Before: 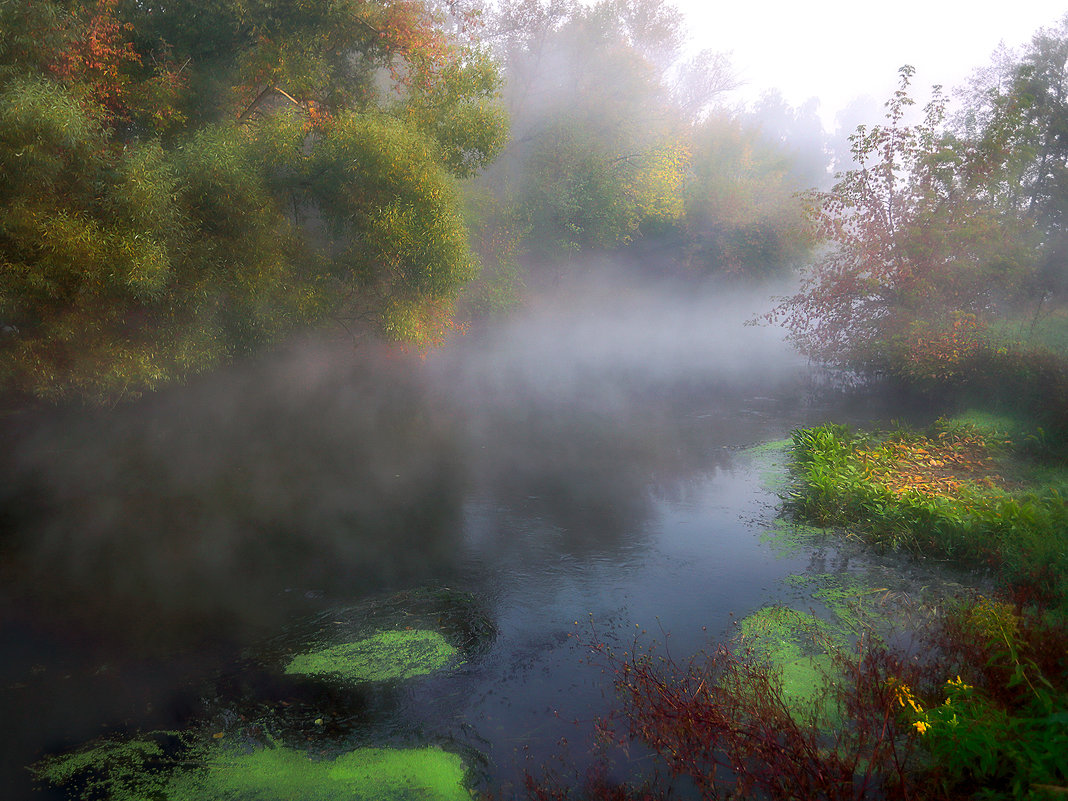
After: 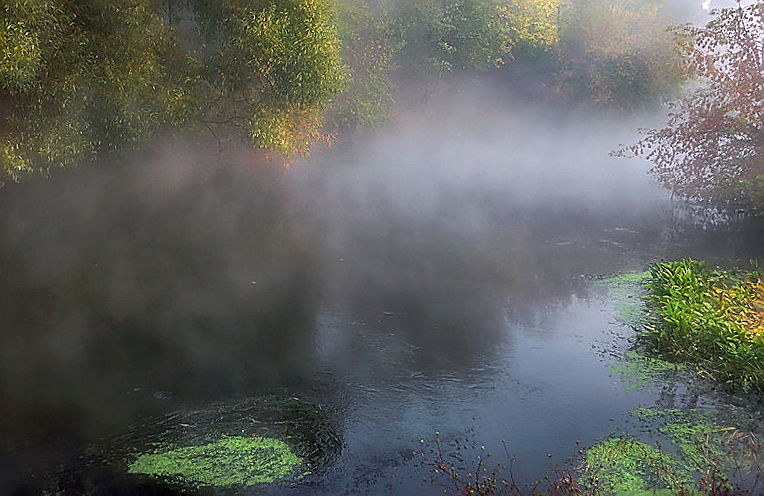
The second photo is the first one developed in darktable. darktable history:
local contrast: on, module defaults
crop and rotate: angle -3.82°, left 9.883%, top 20.668%, right 12.362%, bottom 12.039%
sharpen: radius 1.414, amount 1.249, threshold 0.832
contrast equalizer: y [[0.6 ×6], [0.55 ×6], [0 ×6], [0 ×6], [0 ×6]], mix 0.156
